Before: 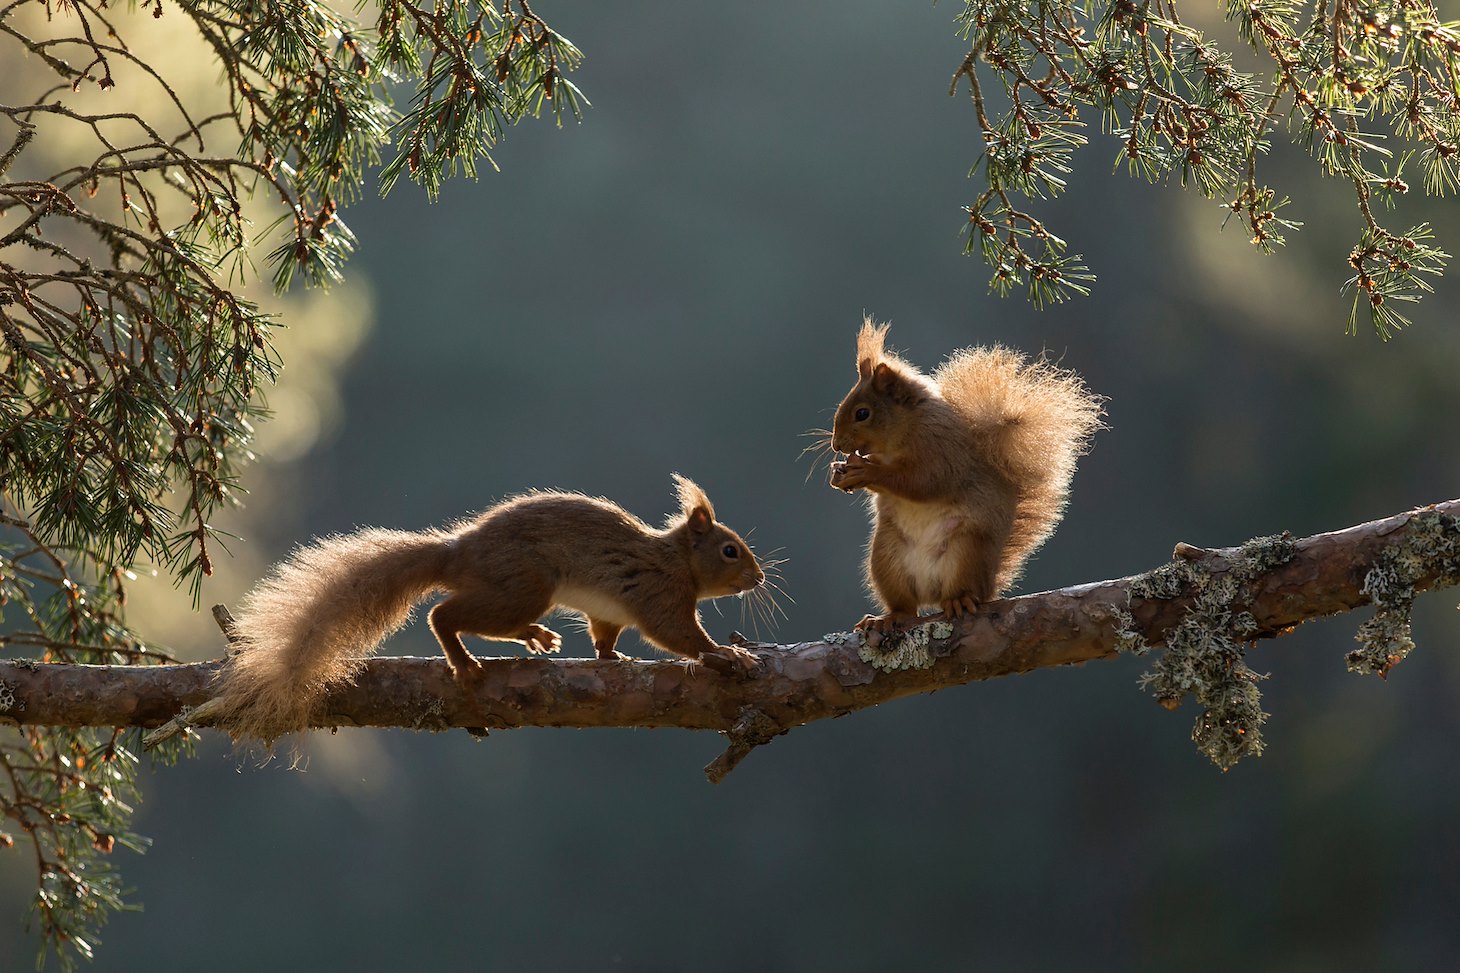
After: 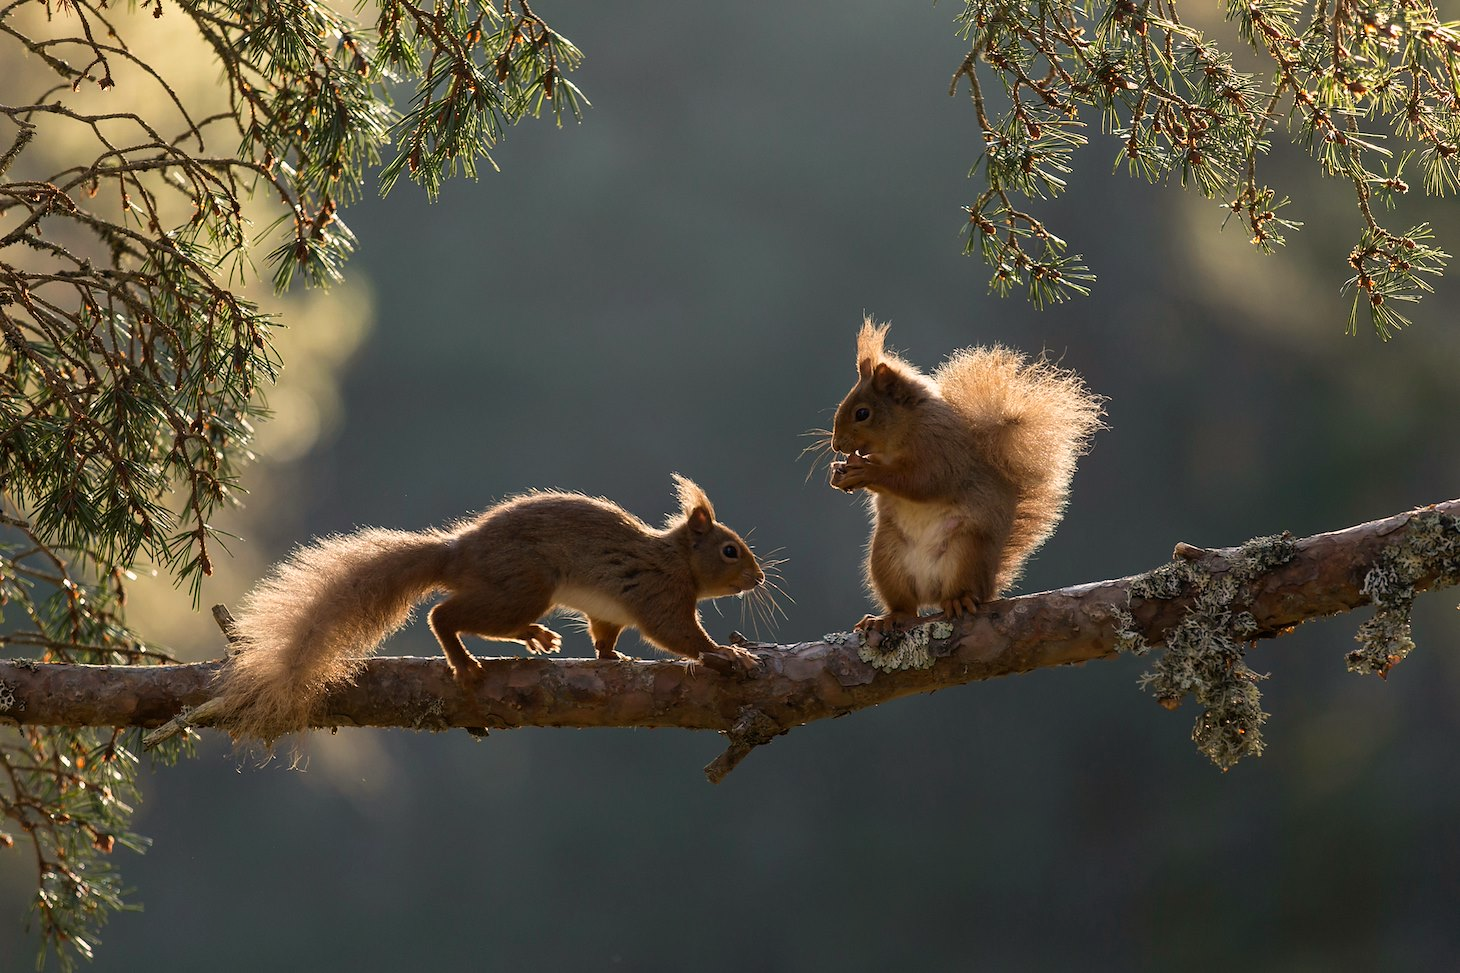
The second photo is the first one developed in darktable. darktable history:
color correction: highlights a* 3.76, highlights b* 5.13
